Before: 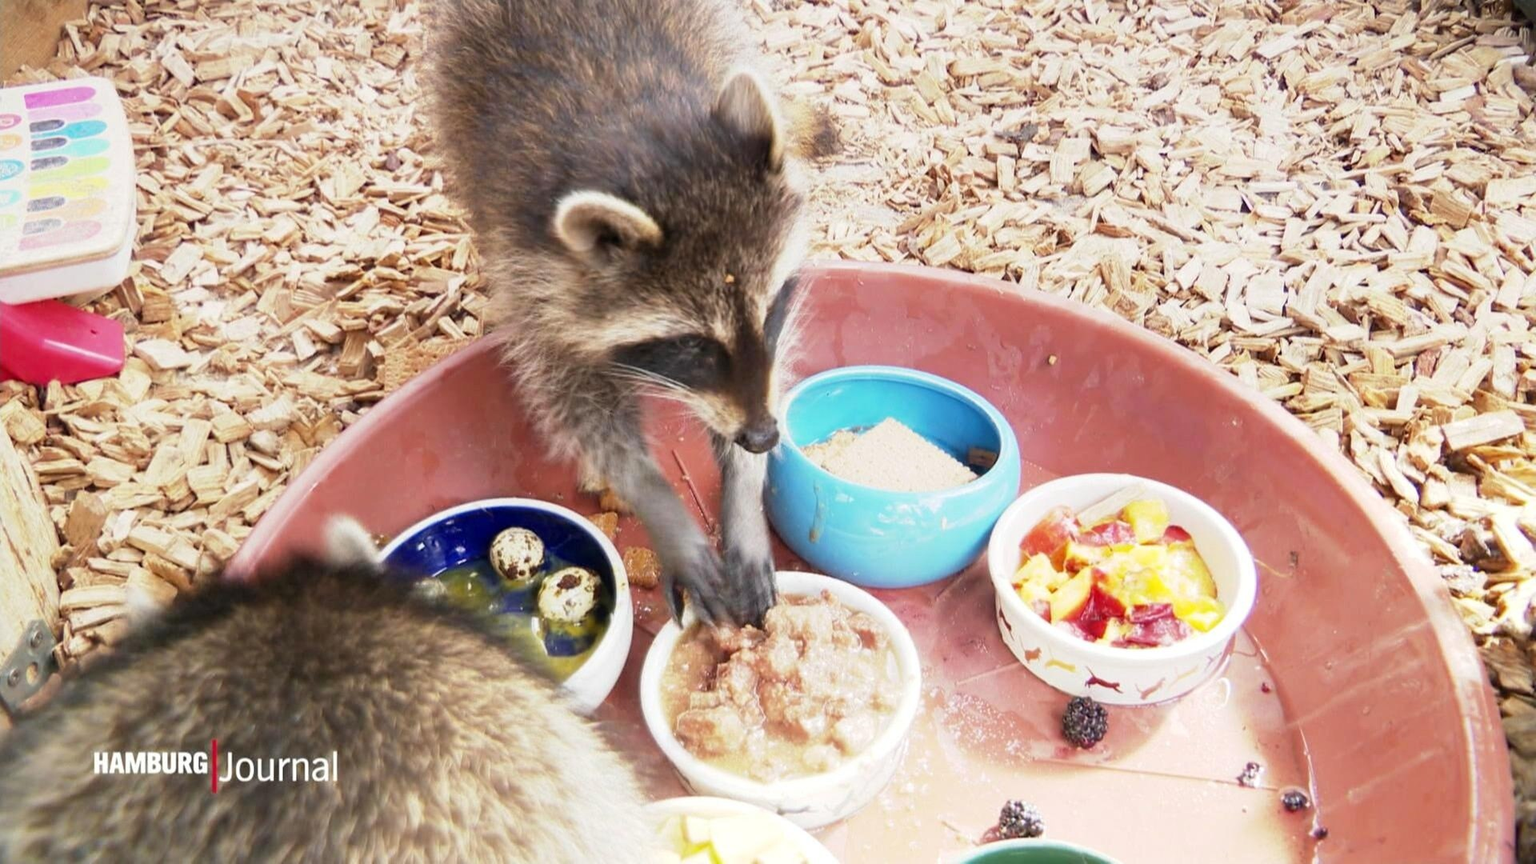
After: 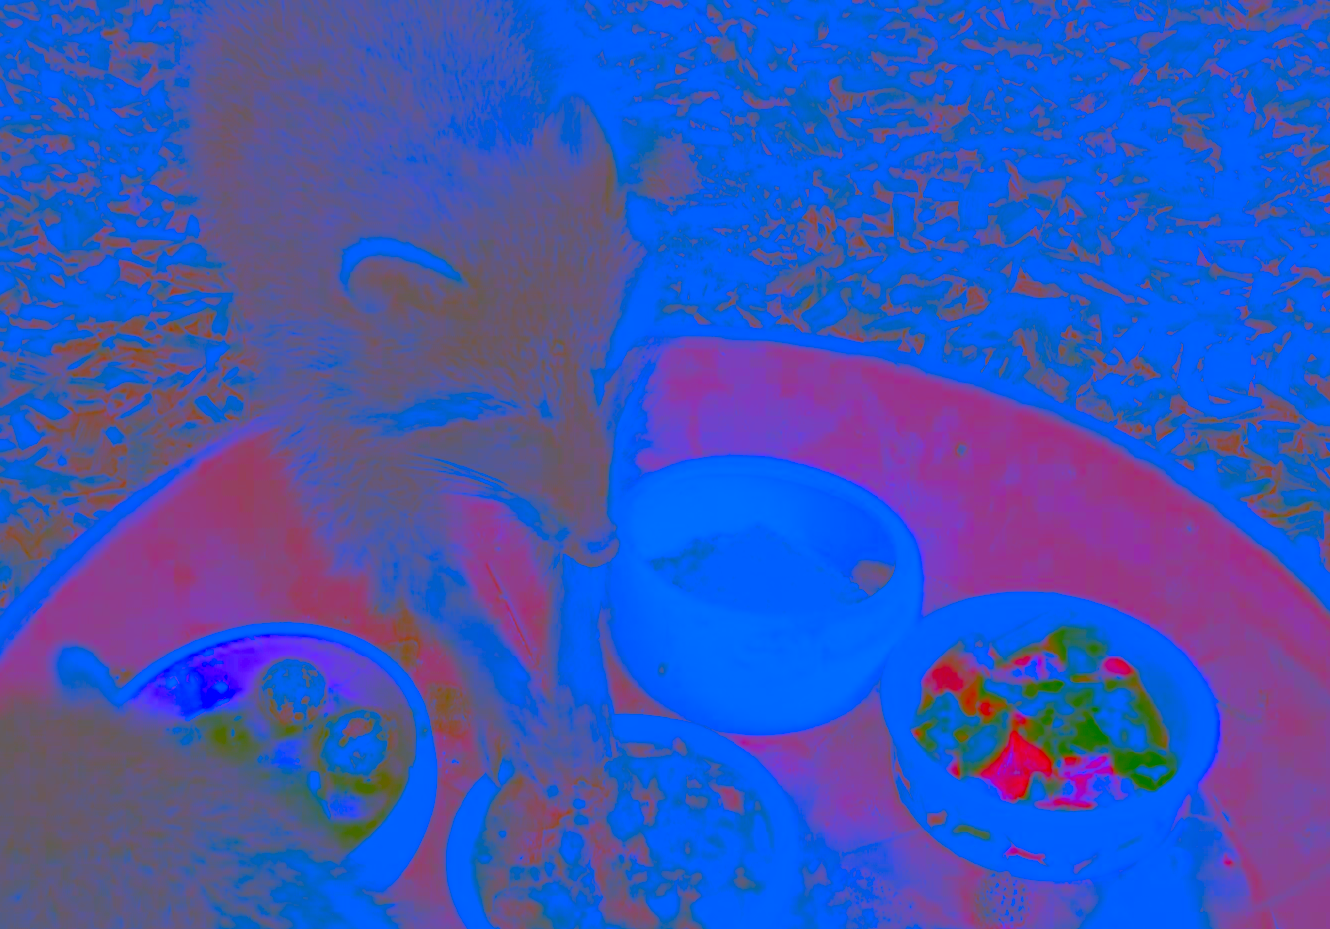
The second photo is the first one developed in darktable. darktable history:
crop: left 18.479%, right 12.2%, bottom 13.971%
white balance: red 0.766, blue 1.537
color correction: highlights a* 14.52, highlights b* 4.84
tone equalizer: on, module defaults
sharpen: on, module defaults
contrast brightness saturation: contrast -0.99, brightness -0.17, saturation 0.75
